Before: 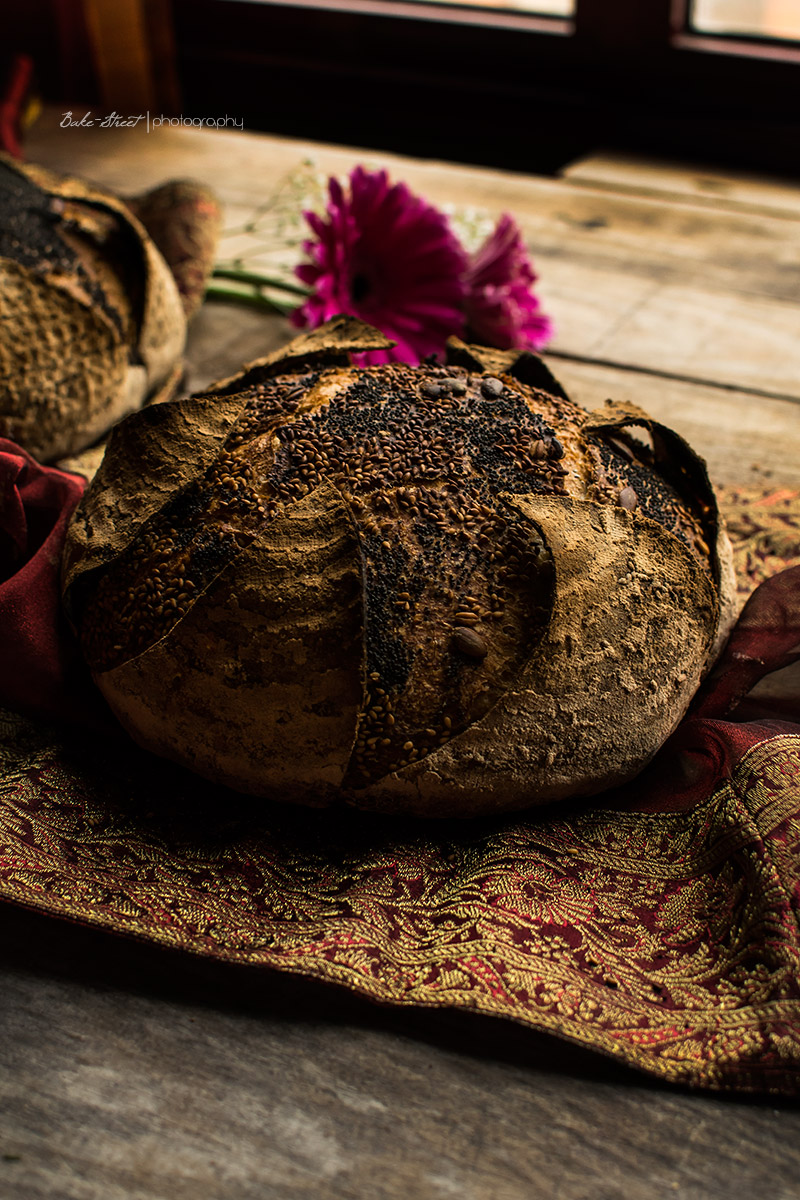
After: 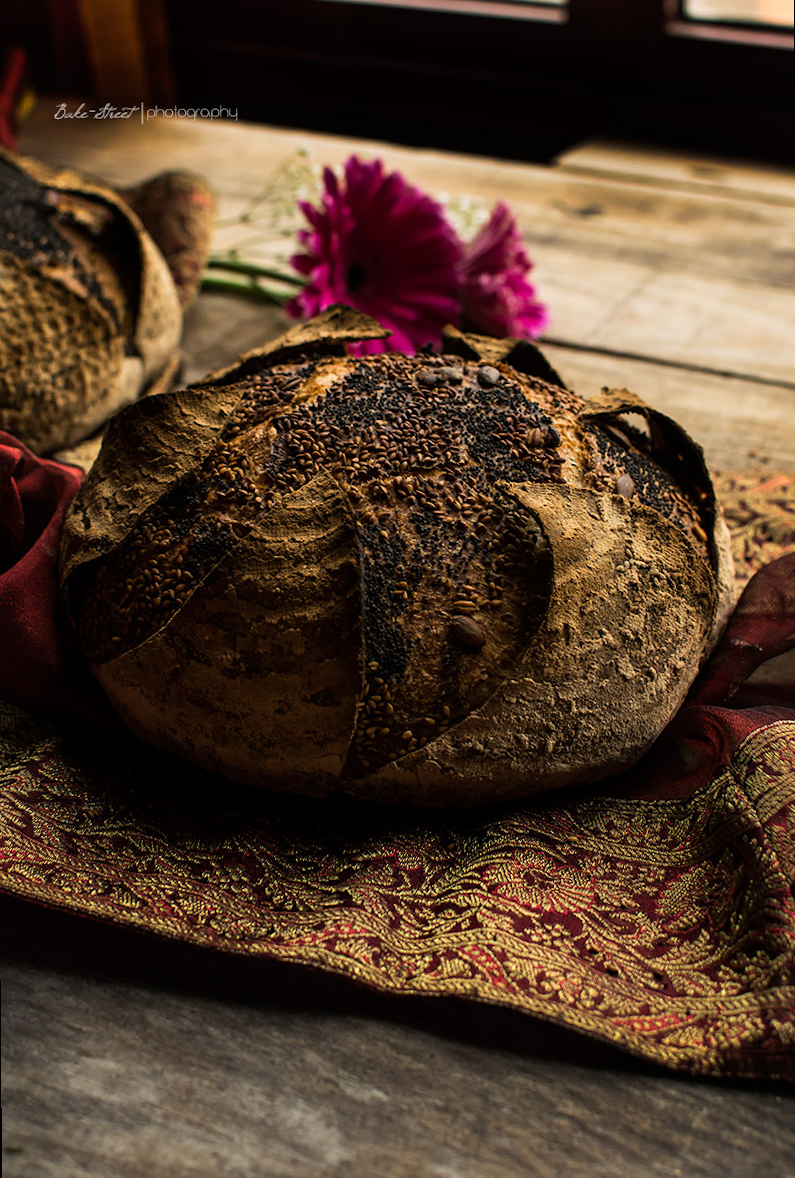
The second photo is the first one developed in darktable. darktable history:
rotate and perspective: rotation -0.45°, automatic cropping original format, crop left 0.008, crop right 0.992, crop top 0.012, crop bottom 0.988
exposure: compensate exposure bias true, compensate highlight preservation false
